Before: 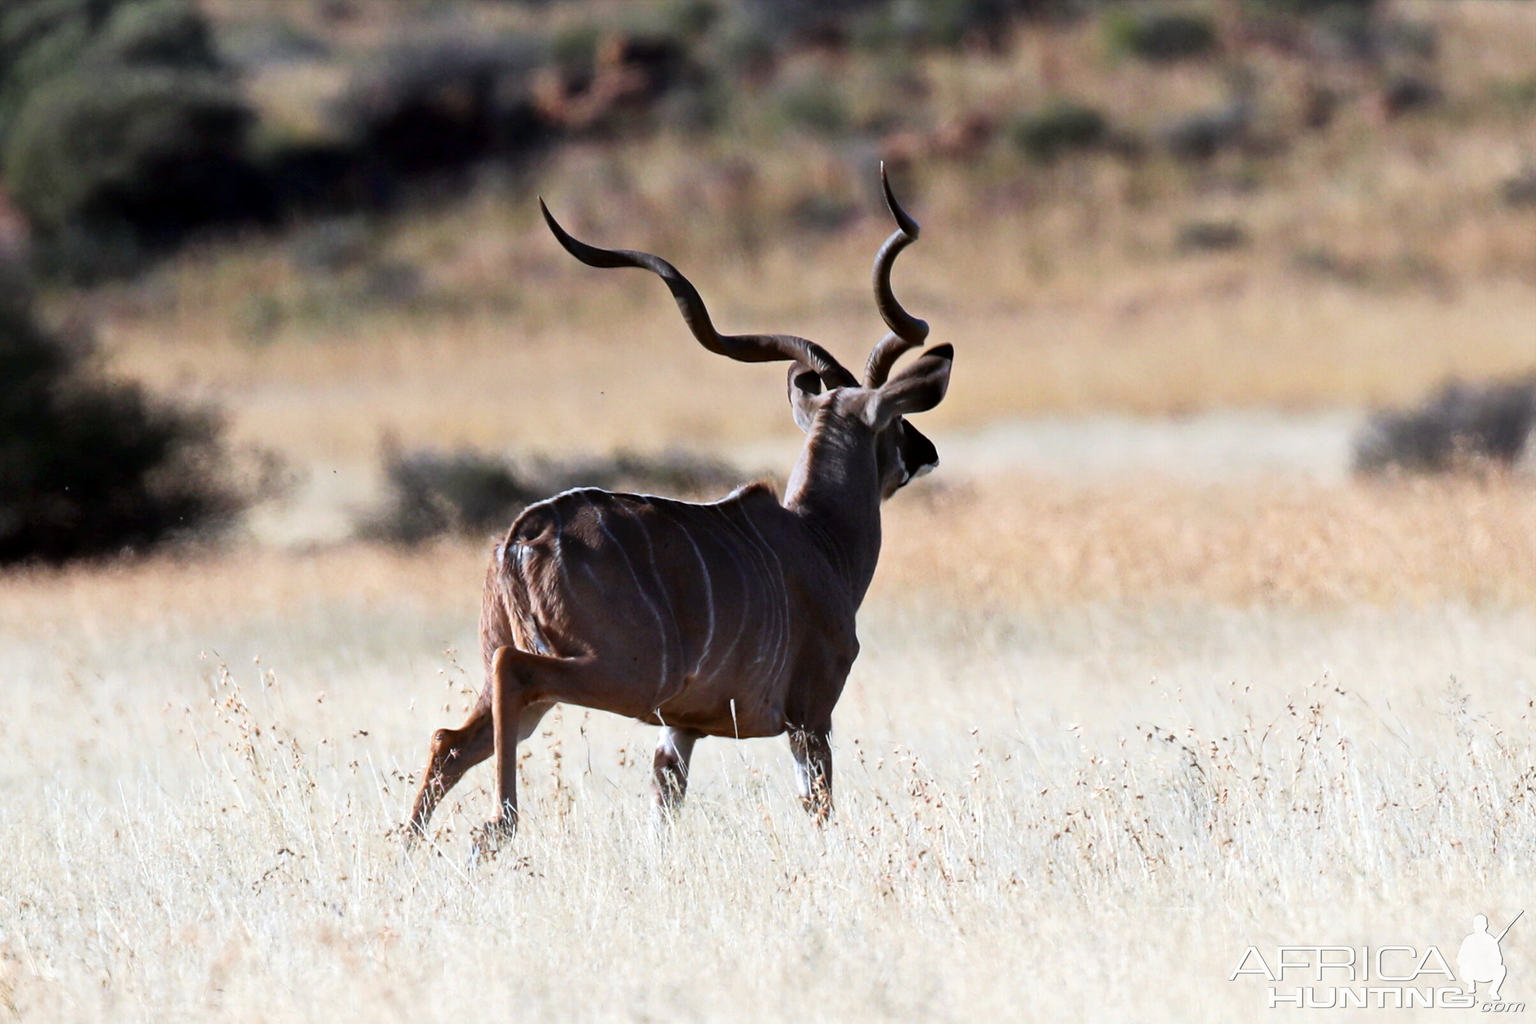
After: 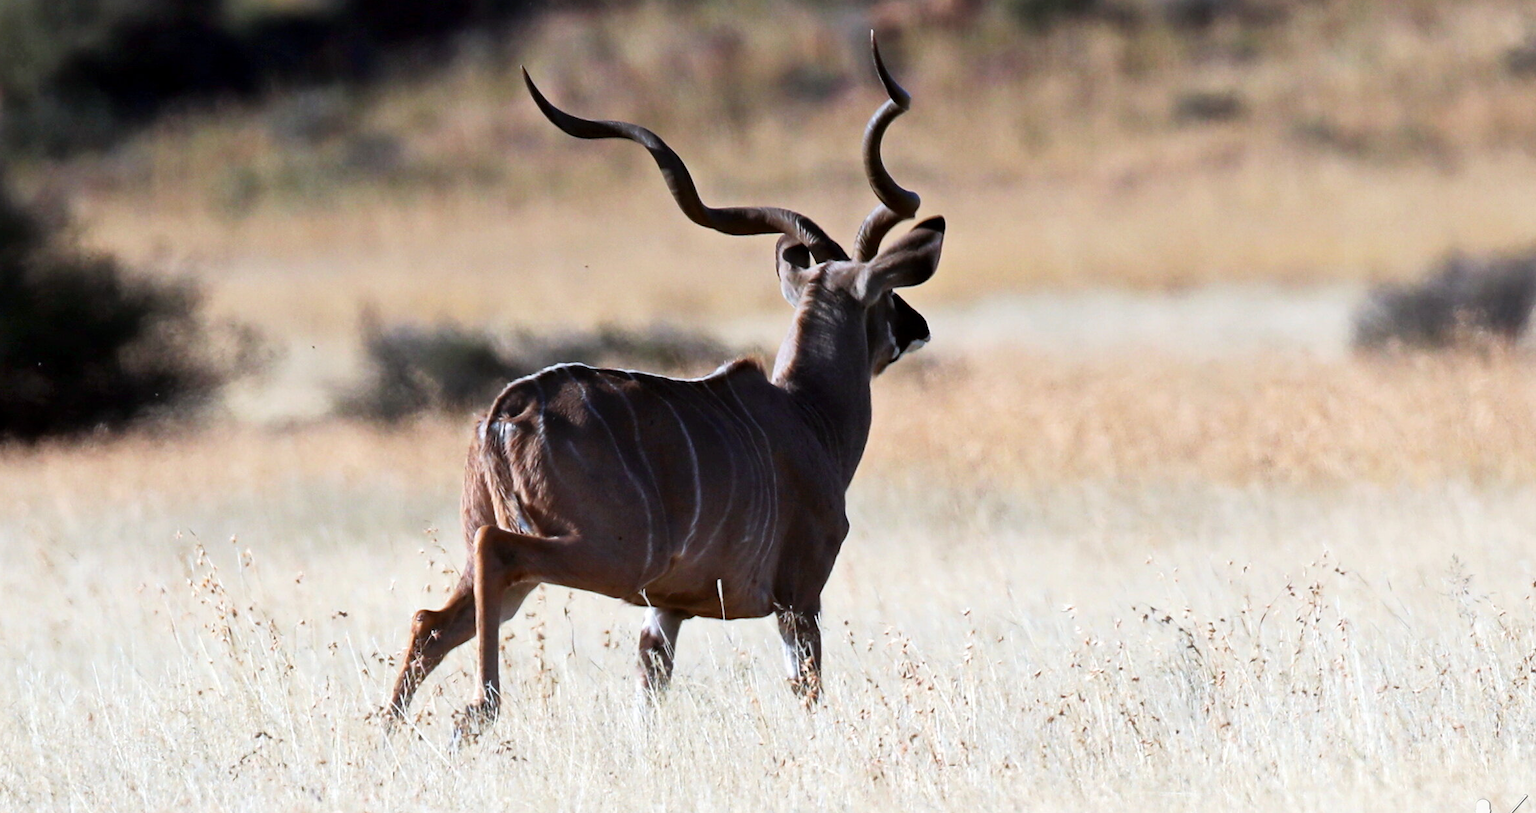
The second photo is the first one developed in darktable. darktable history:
crop and rotate: left 1.847%, top 12.902%, right 0.191%, bottom 9.279%
